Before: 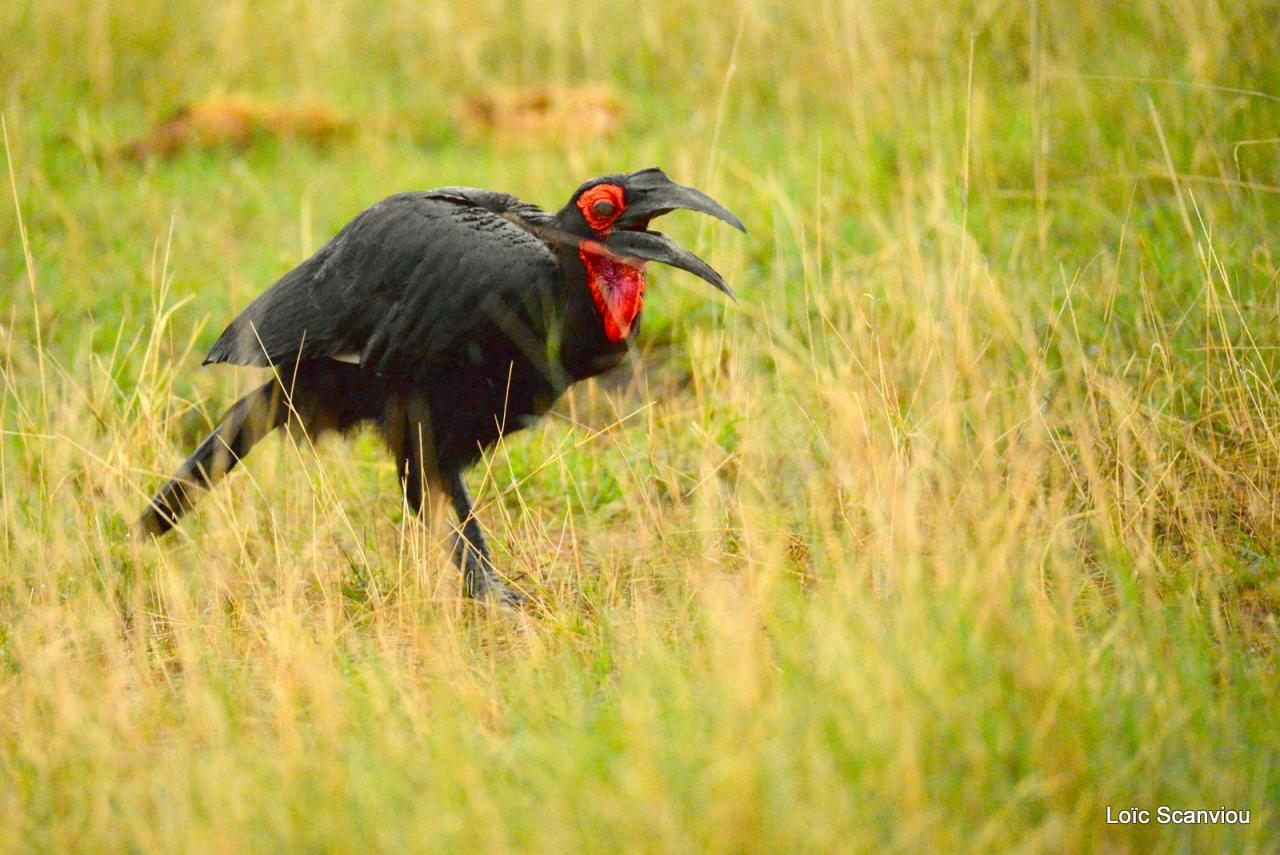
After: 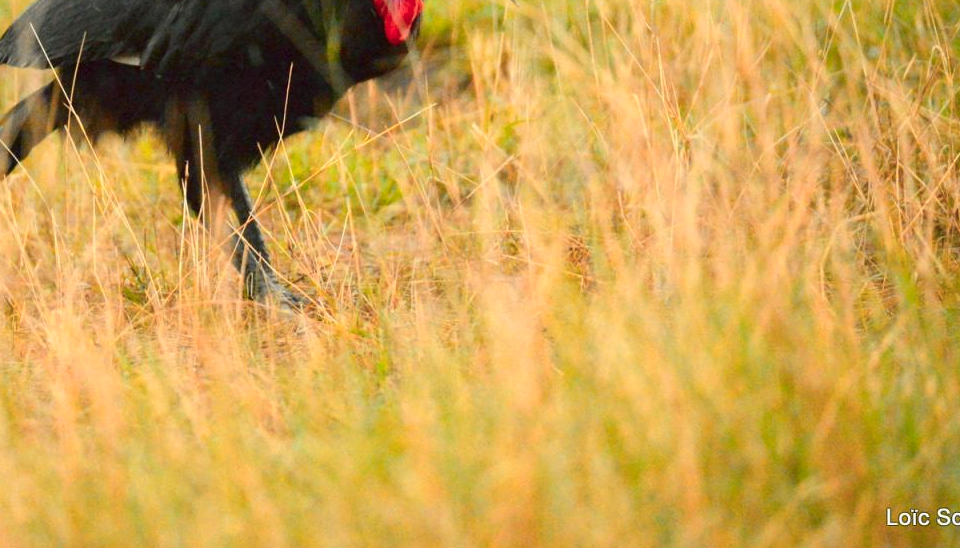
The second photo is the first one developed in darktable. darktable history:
color zones: curves: ch1 [(0, 0.469) (0.072, 0.457) (0.243, 0.494) (0.429, 0.5) (0.571, 0.5) (0.714, 0.5) (0.857, 0.5) (1, 0.469)]; ch2 [(0, 0.499) (0.143, 0.467) (0.242, 0.436) (0.429, 0.493) (0.571, 0.5) (0.714, 0.5) (0.857, 0.5) (1, 0.499)]
crop and rotate: left 17.209%, top 34.951%, right 7.768%, bottom 0.847%
